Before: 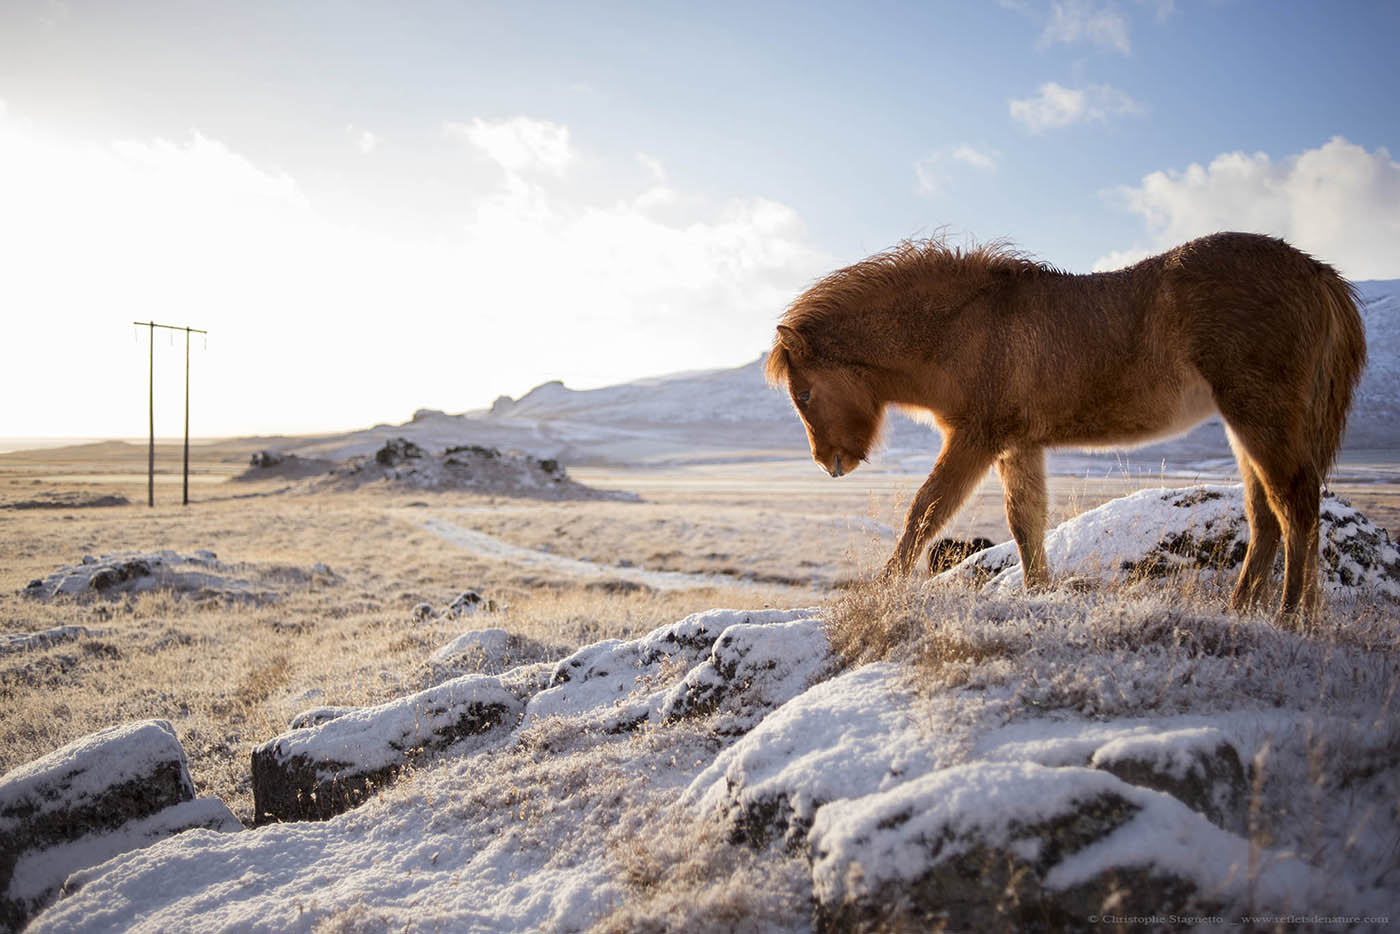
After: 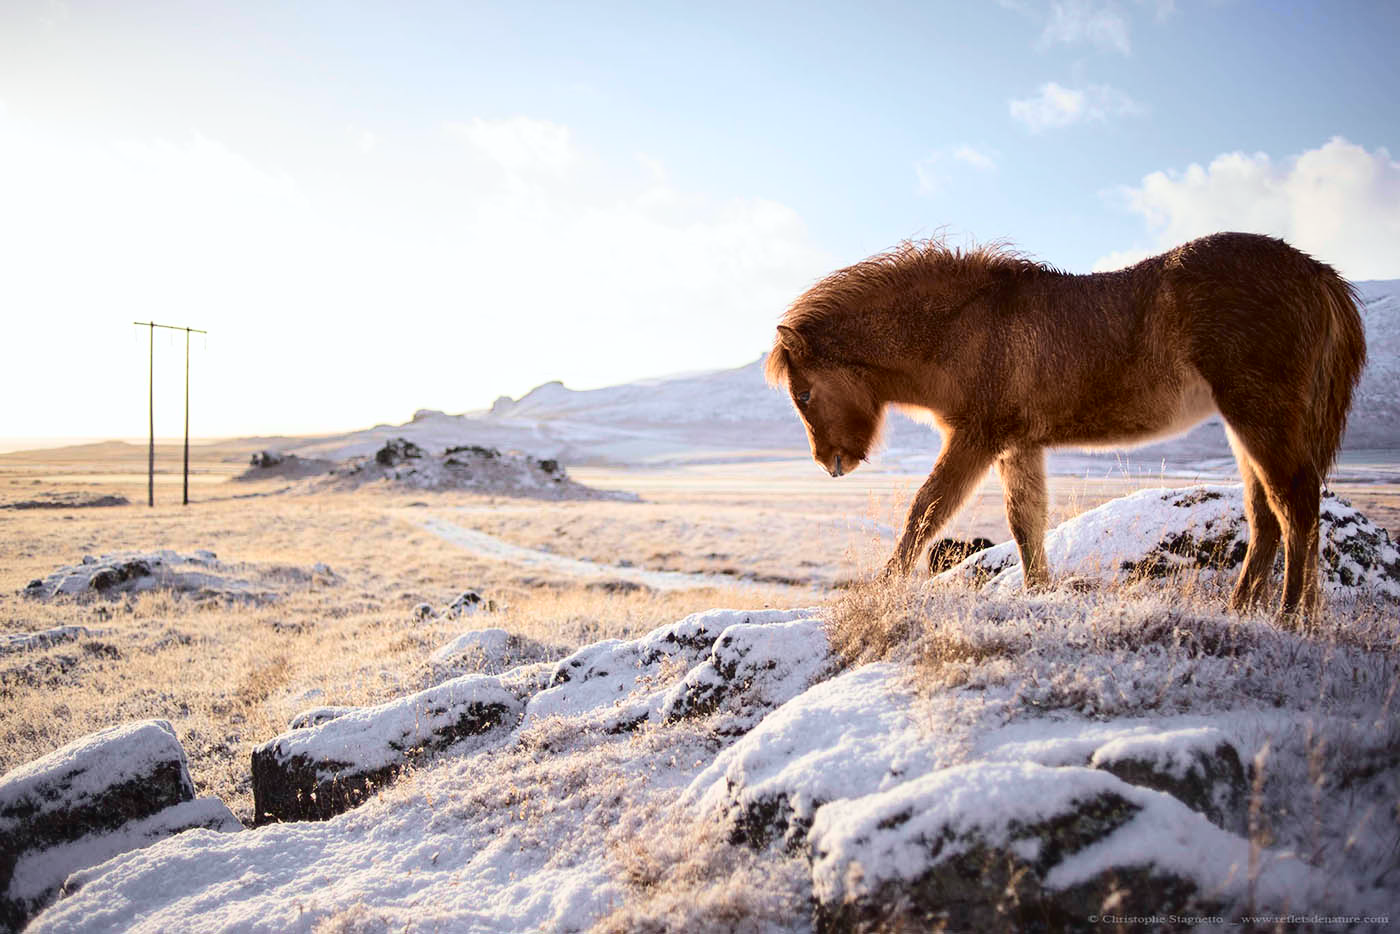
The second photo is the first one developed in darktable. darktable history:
tone curve: curves: ch0 [(0, 0.023) (0.087, 0.065) (0.184, 0.168) (0.45, 0.54) (0.57, 0.683) (0.722, 0.825) (0.877, 0.948) (1, 1)]; ch1 [(0, 0) (0.388, 0.369) (0.44, 0.44) (0.489, 0.481) (0.534, 0.551) (0.657, 0.659) (1, 1)]; ch2 [(0, 0) (0.353, 0.317) (0.408, 0.427) (0.472, 0.46) (0.5, 0.496) (0.537, 0.539) (0.576, 0.592) (0.625, 0.631) (1, 1)], color space Lab, independent channels, preserve colors none
